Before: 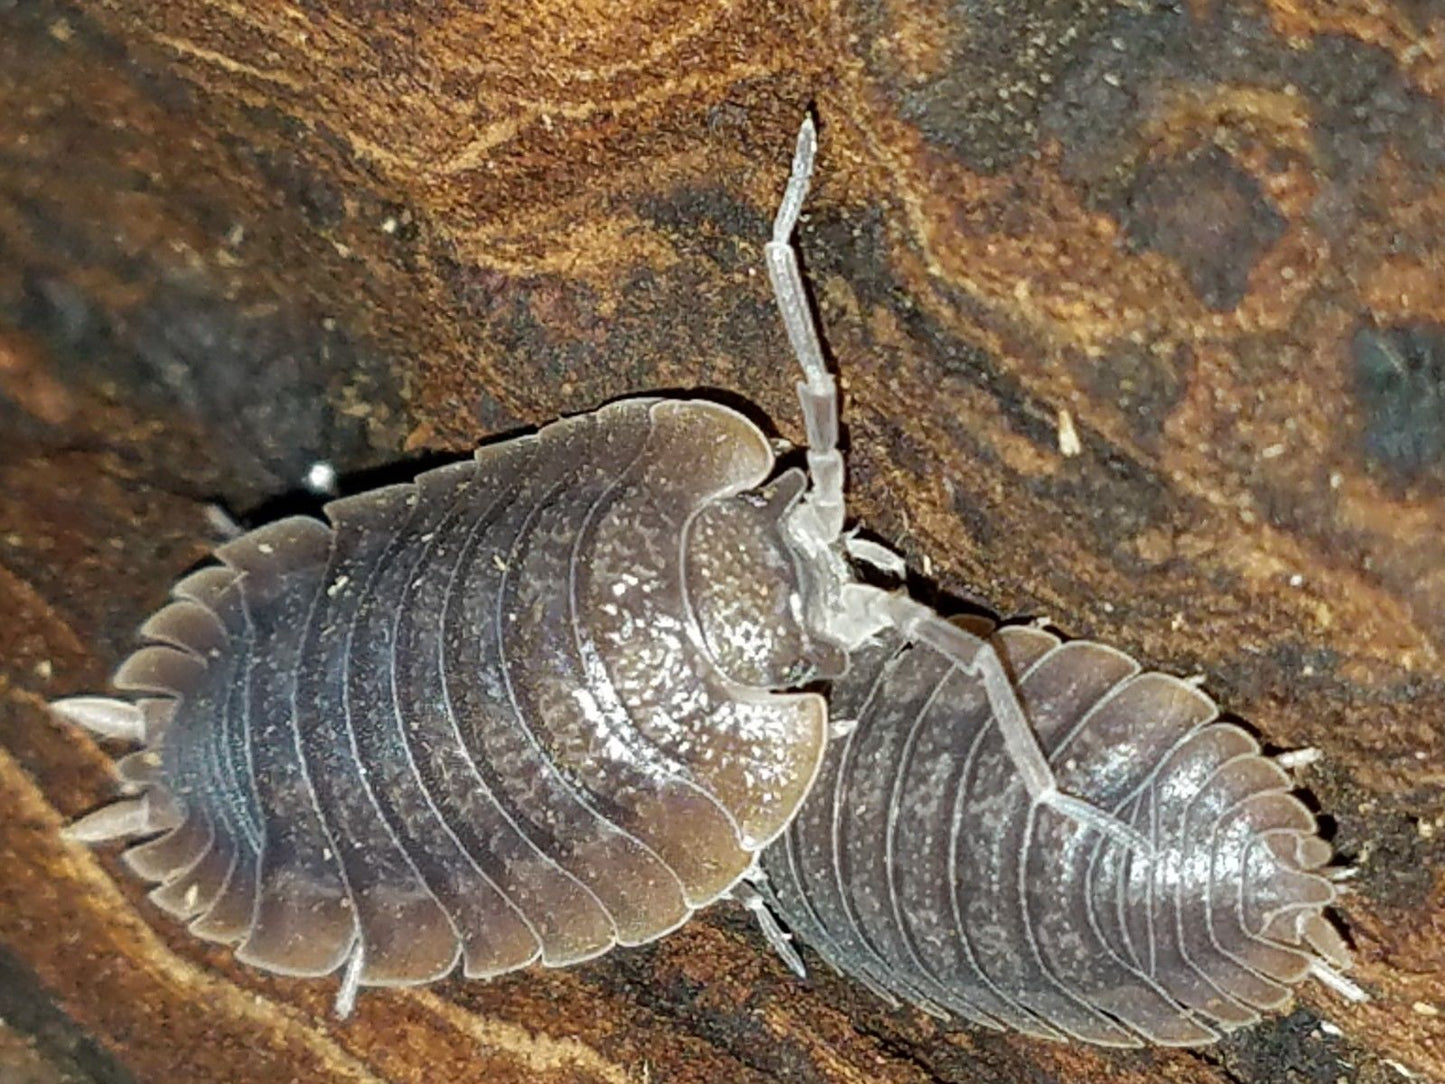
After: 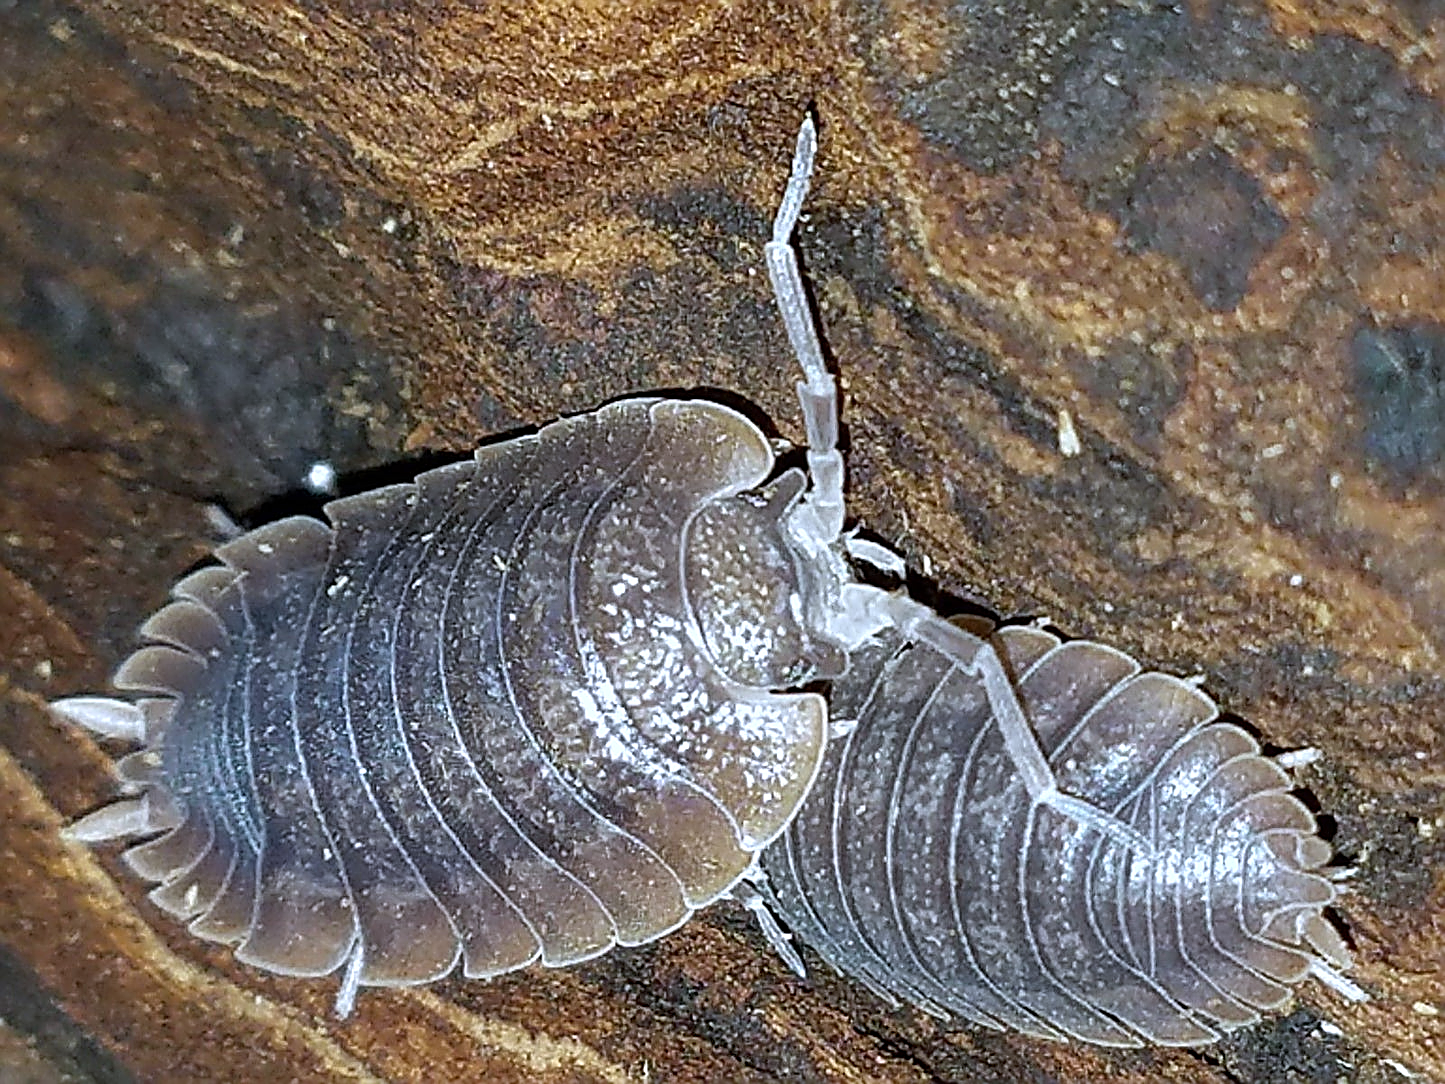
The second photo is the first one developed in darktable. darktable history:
white balance: red 0.948, green 1.02, blue 1.176
sharpen: radius 1.685, amount 1.294
tone equalizer: on, module defaults
